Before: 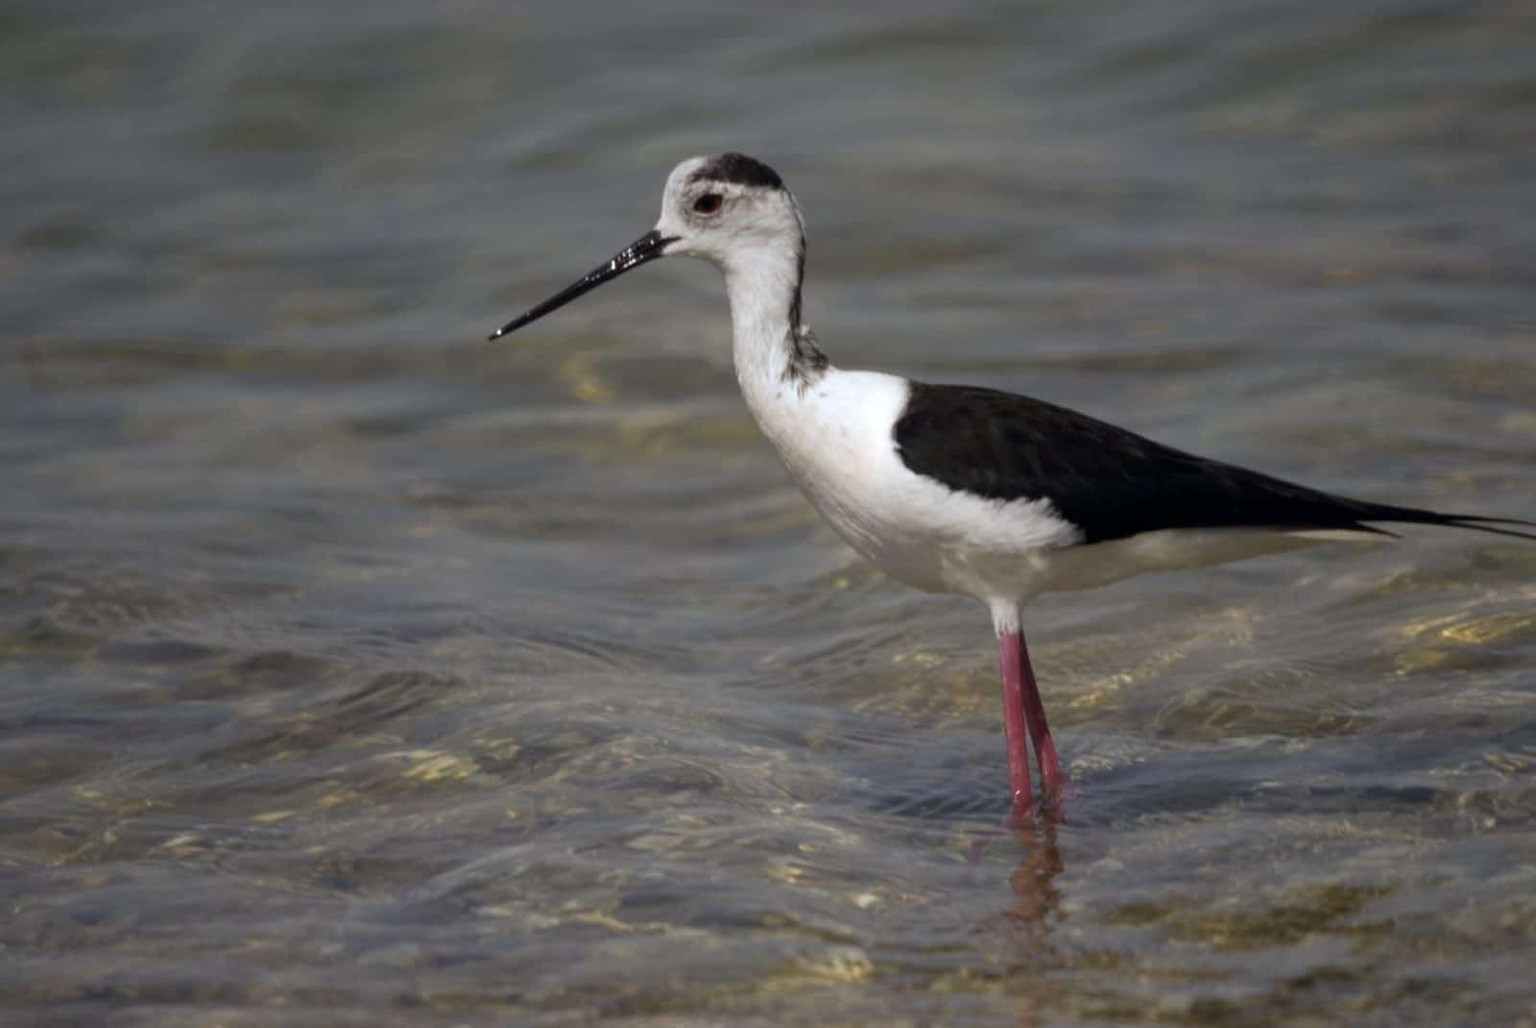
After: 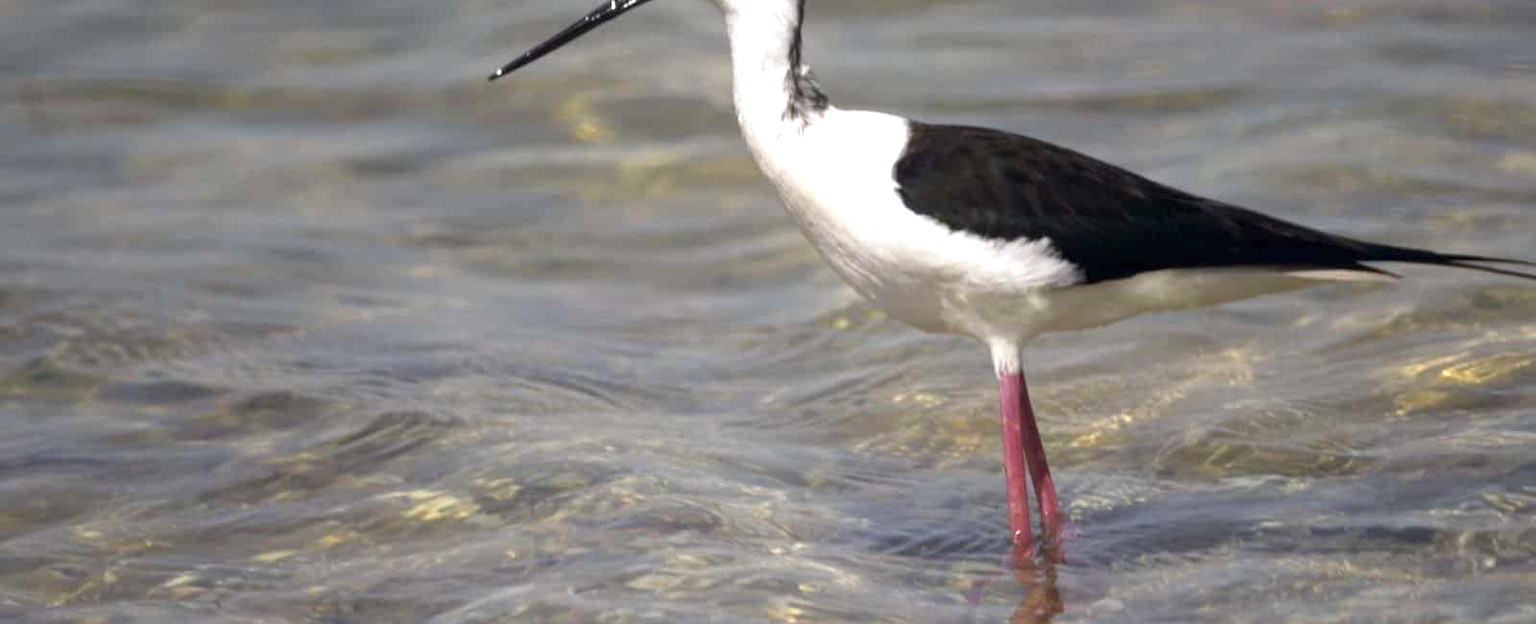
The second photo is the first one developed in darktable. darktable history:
crop and rotate: top 25.357%, bottom 13.942%
exposure: black level correction 0, exposure 1 EV, compensate exposure bias true, compensate highlight preservation false
